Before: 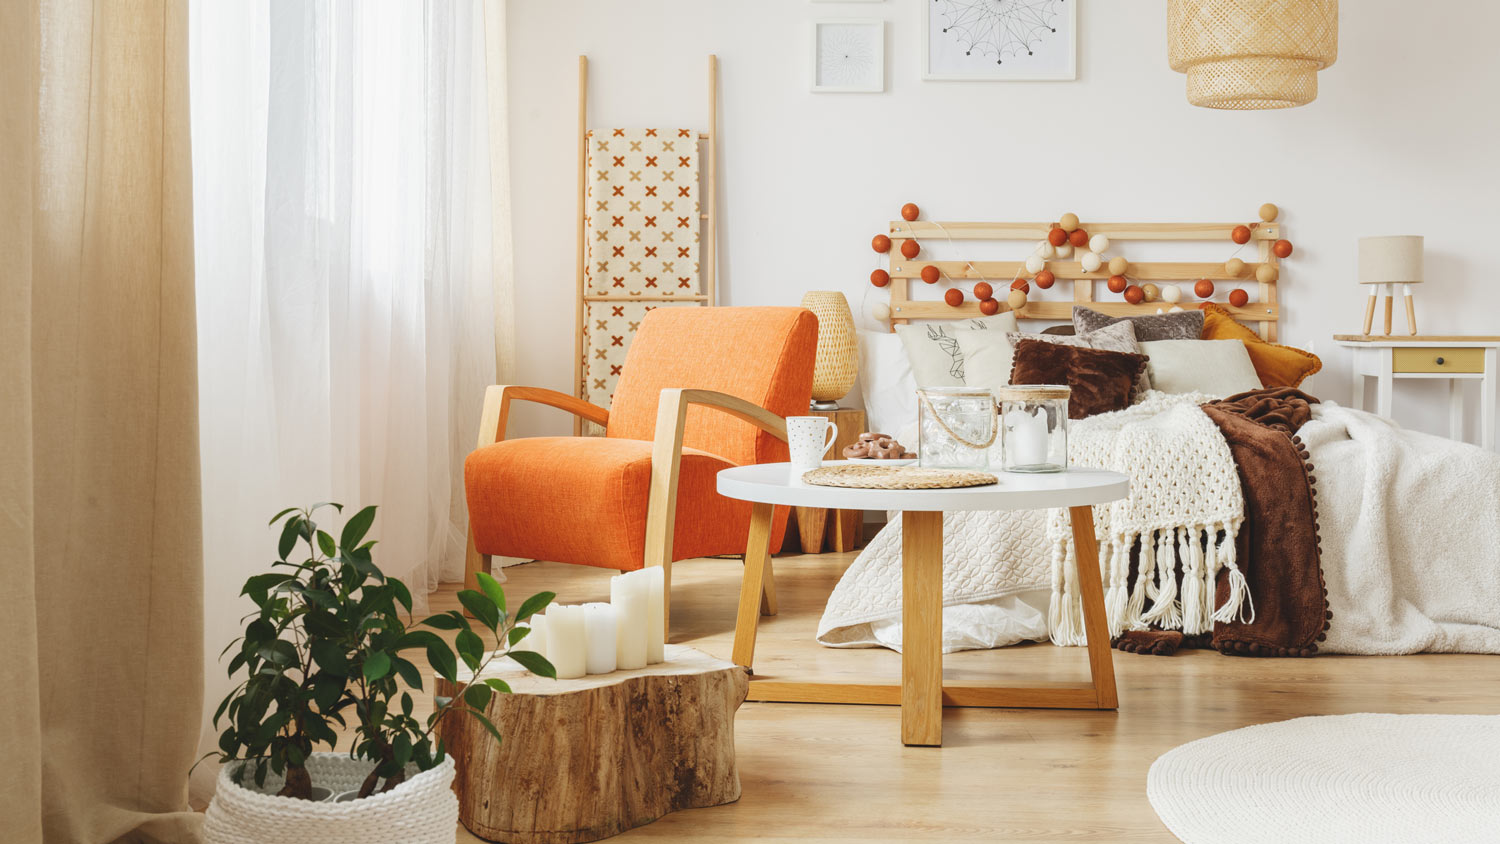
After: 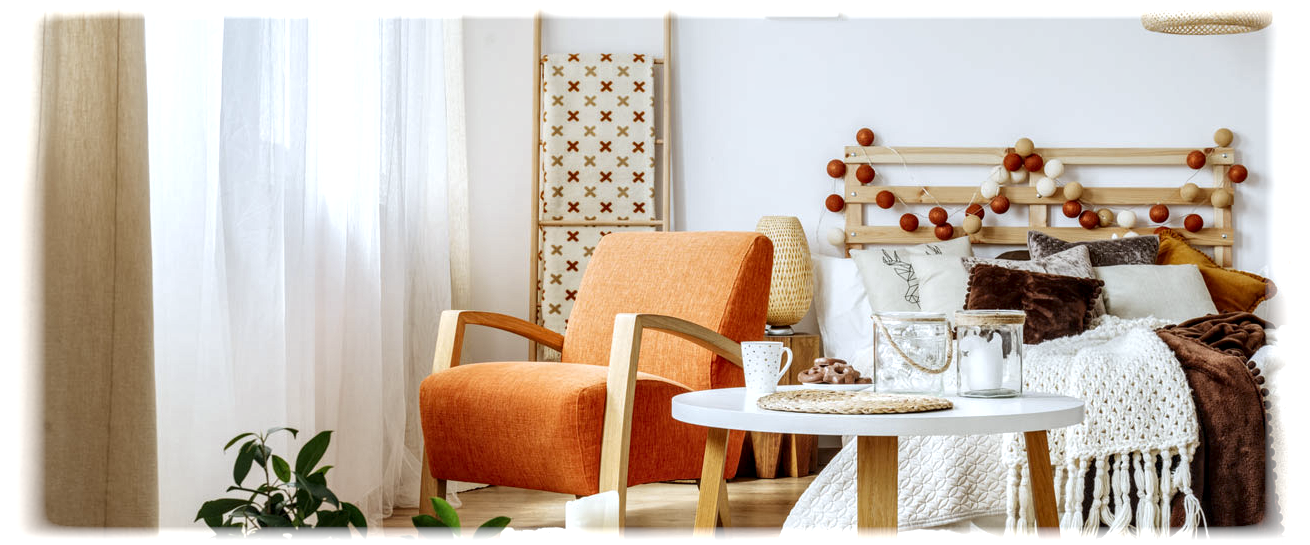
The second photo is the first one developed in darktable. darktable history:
vignetting: fall-off start 93%, fall-off radius 5%, brightness 1, saturation -0.49, automatic ratio true, width/height ratio 1.332, shape 0.04, unbound false
crop: left 3.015%, top 8.969%, right 9.647%, bottom 26.457%
white balance: red 0.967, blue 1.049
local contrast: highlights 65%, shadows 54%, detail 169%, midtone range 0.514
